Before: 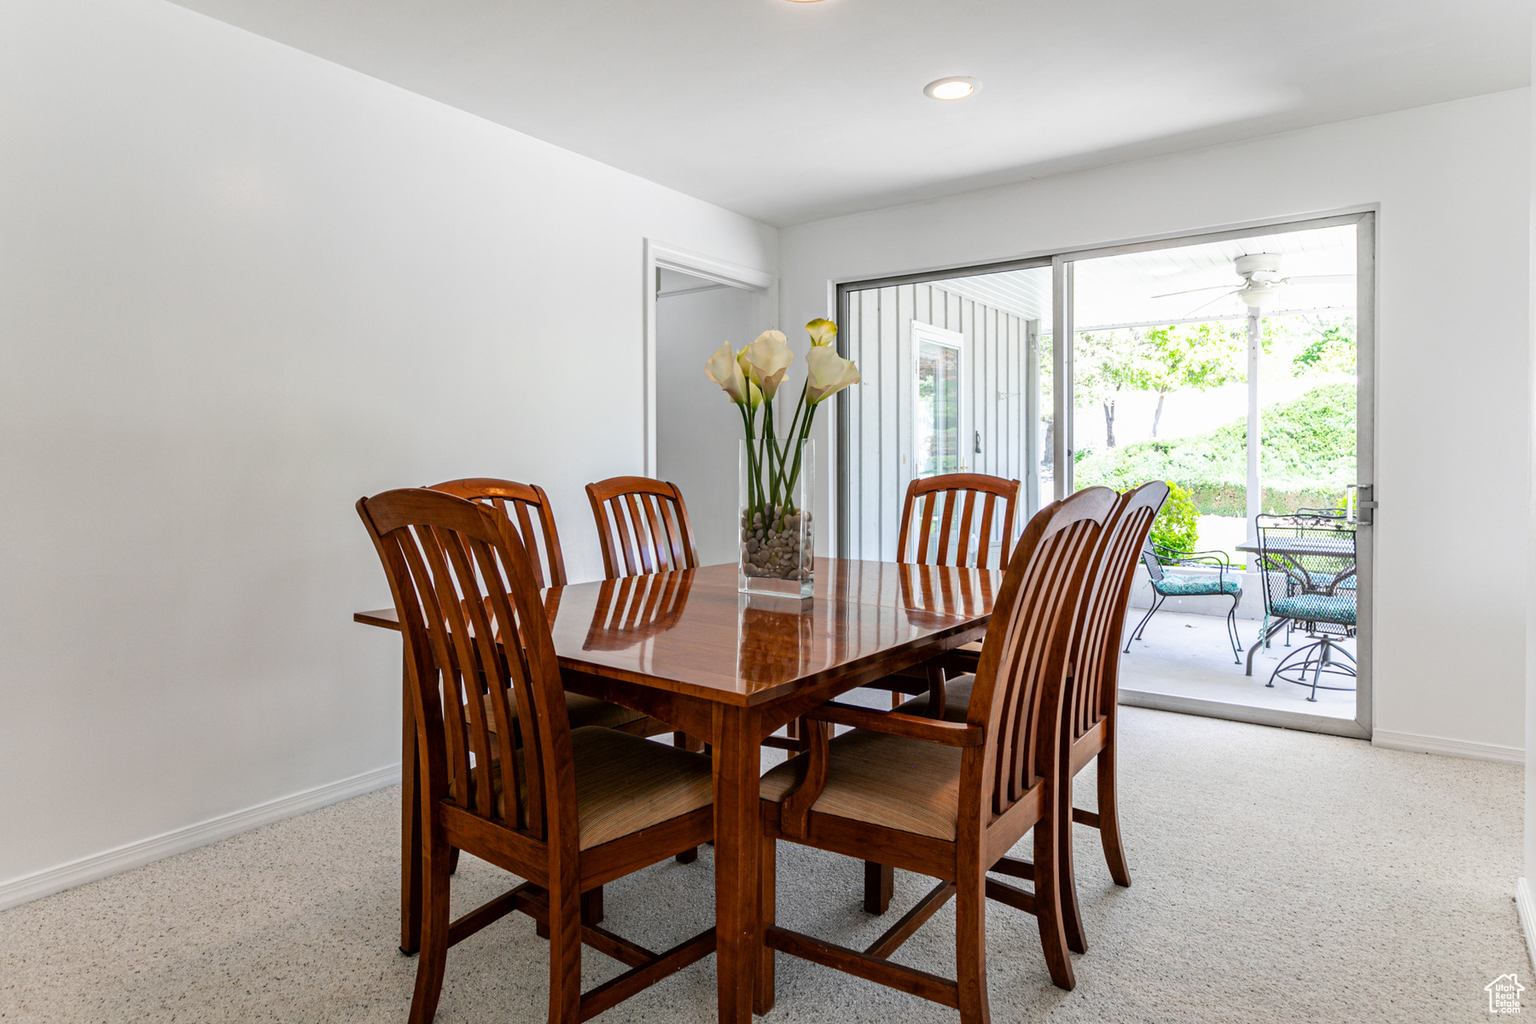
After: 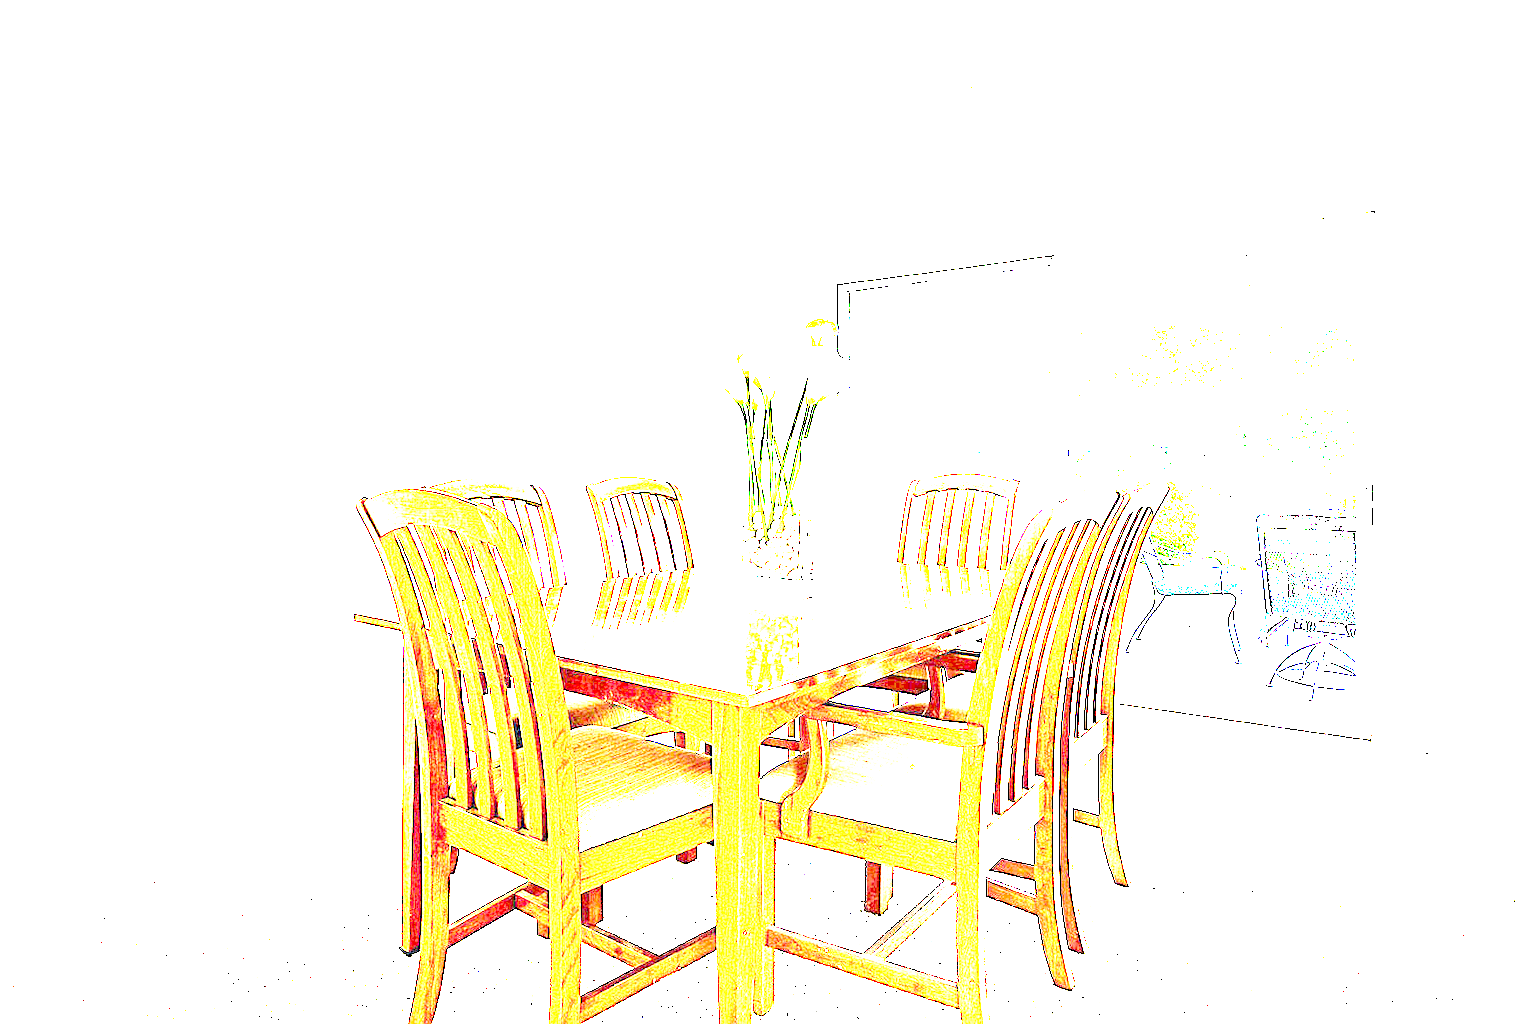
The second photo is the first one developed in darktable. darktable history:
exposure: exposure 7.928 EV, compensate highlight preservation false
sharpen: on, module defaults
tone equalizer: on, module defaults
